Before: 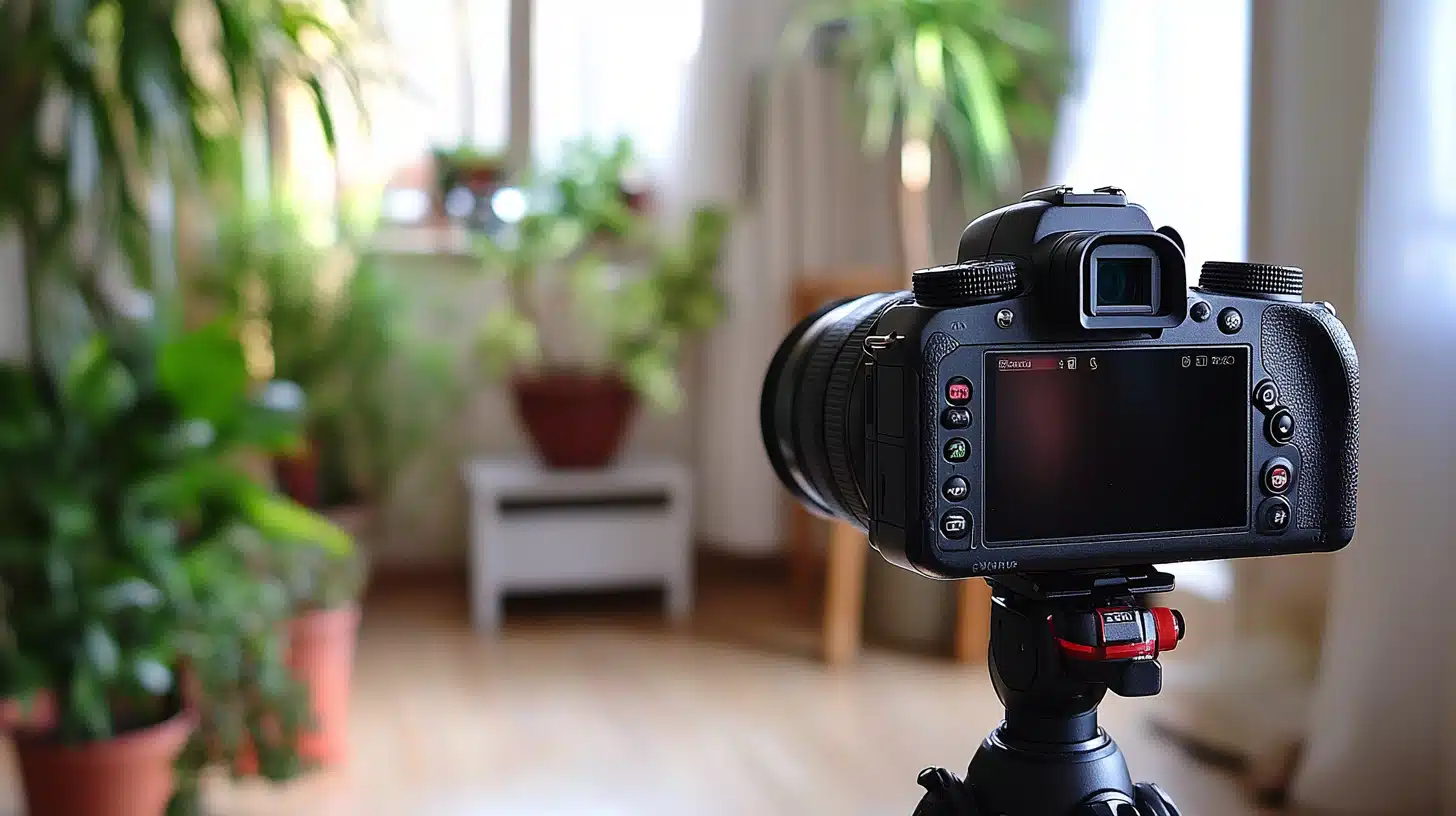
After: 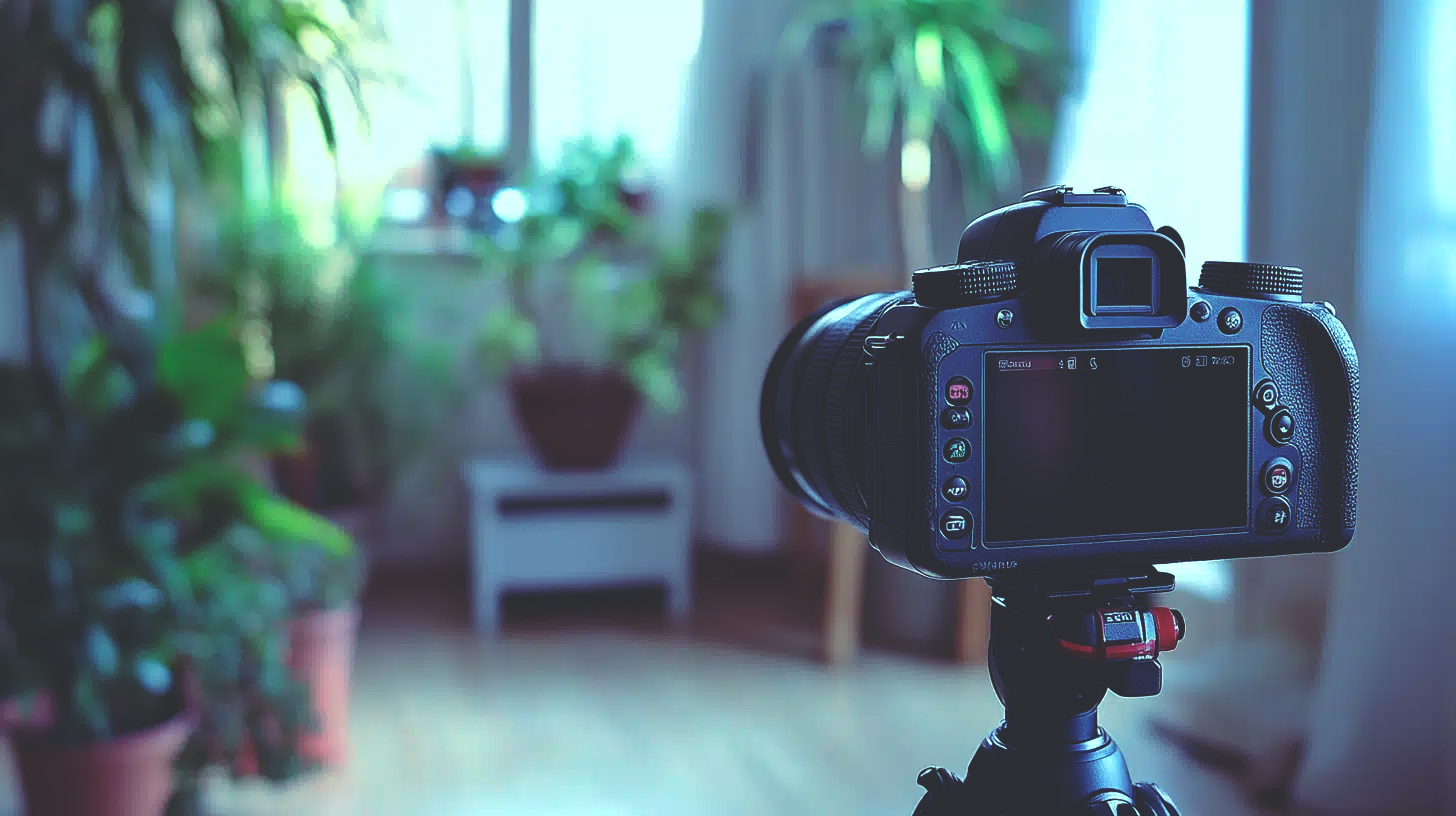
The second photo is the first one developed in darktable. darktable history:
white balance: red 0.967, blue 1.049
color correction: highlights a* -4.73, highlights b* 5.06, saturation 0.97
rgb curve: curves: ch0 [(0, 0.186) (0.314, 0.284) (0.576, 0.466) (0.805, 0.691) (0.936, 0.886)]; ch1 [(0, 0.186) (0.314, 0.284) (0.581, 0.534) (0.771, 0.746) (0.936, 0.958)]; ch2 [(0, 0.216) (0.275, 0.39) (1, 1)], mode RGB, independent channels, compensate middle gray true, preserve colors none
exposure: black level correction 0.004, exposure 0.014 EV, compensate highlight preservation false
